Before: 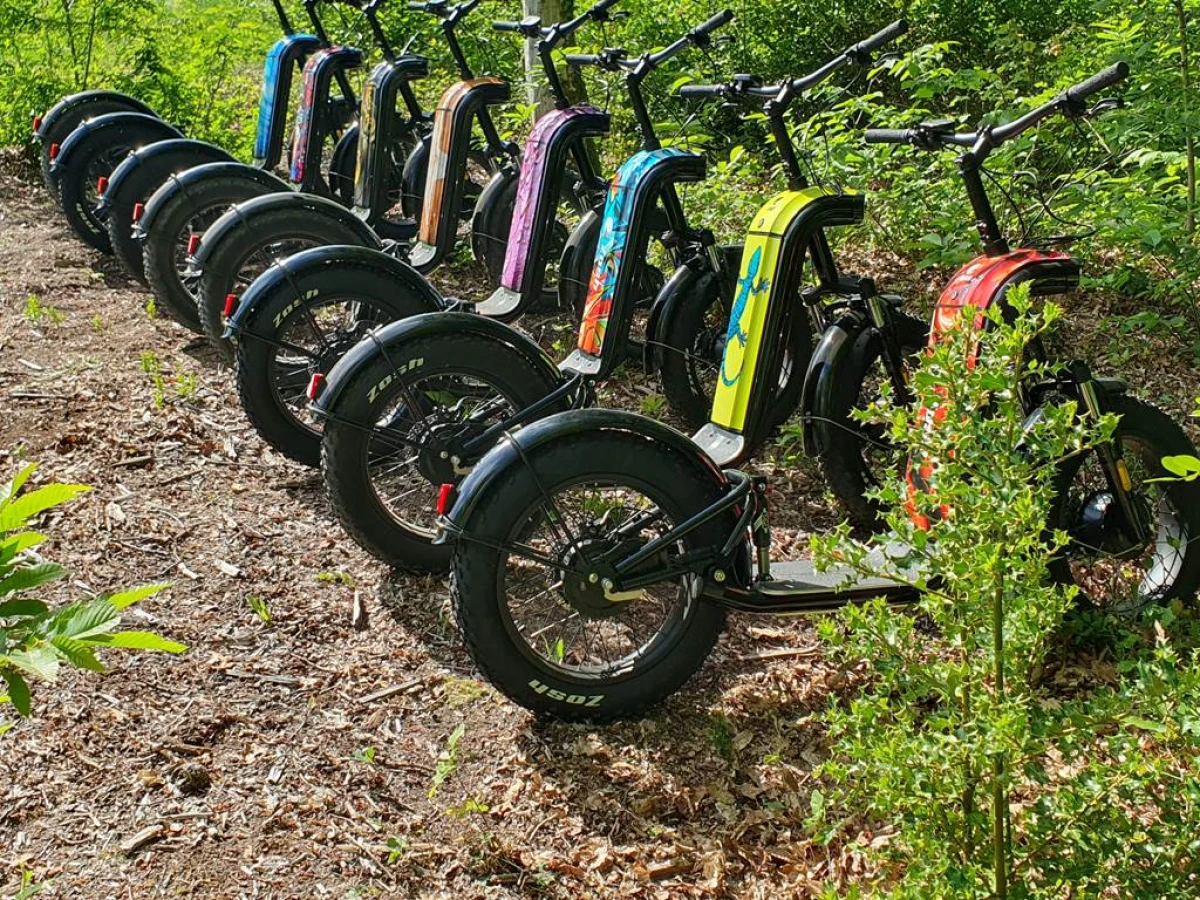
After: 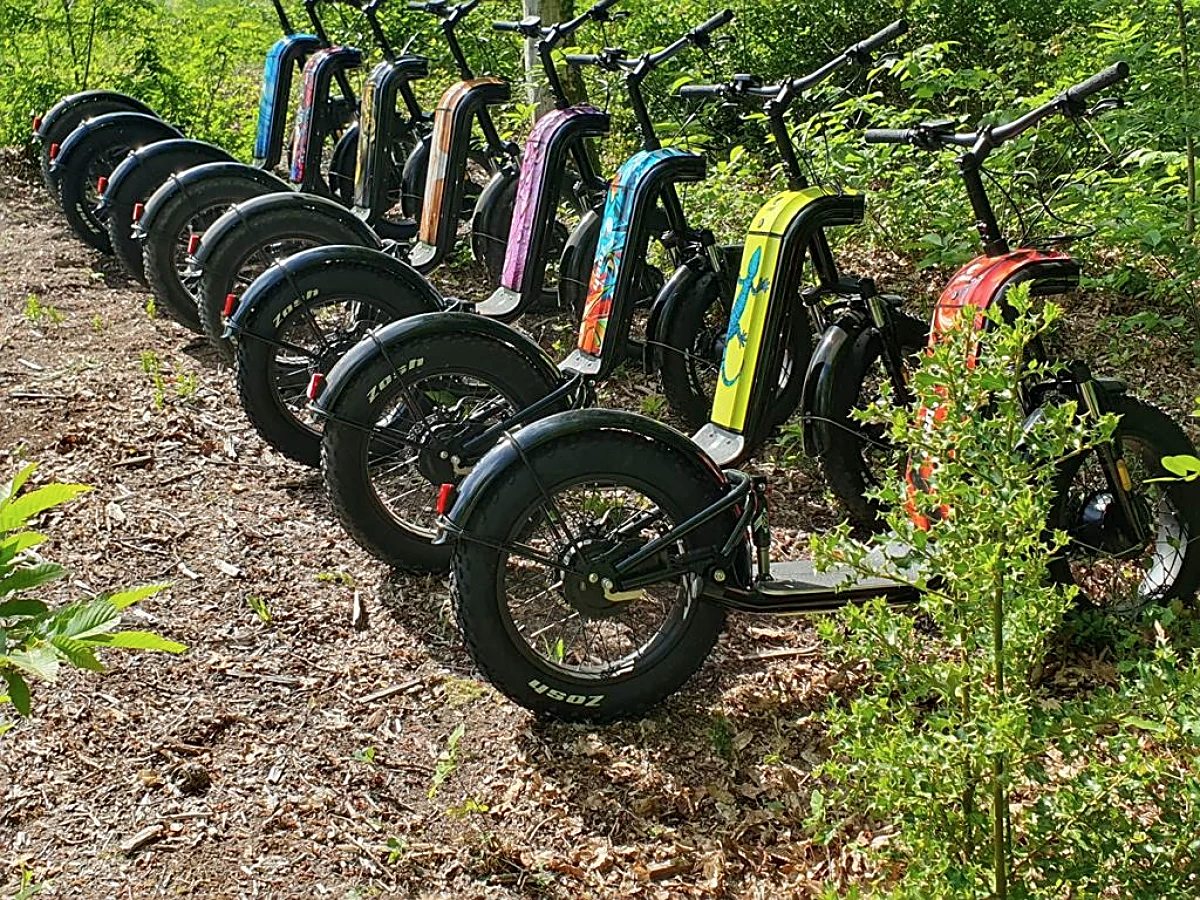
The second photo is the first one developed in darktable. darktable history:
sharpen: on, module defaults
contrast brightness saturation: saturation -0.066
